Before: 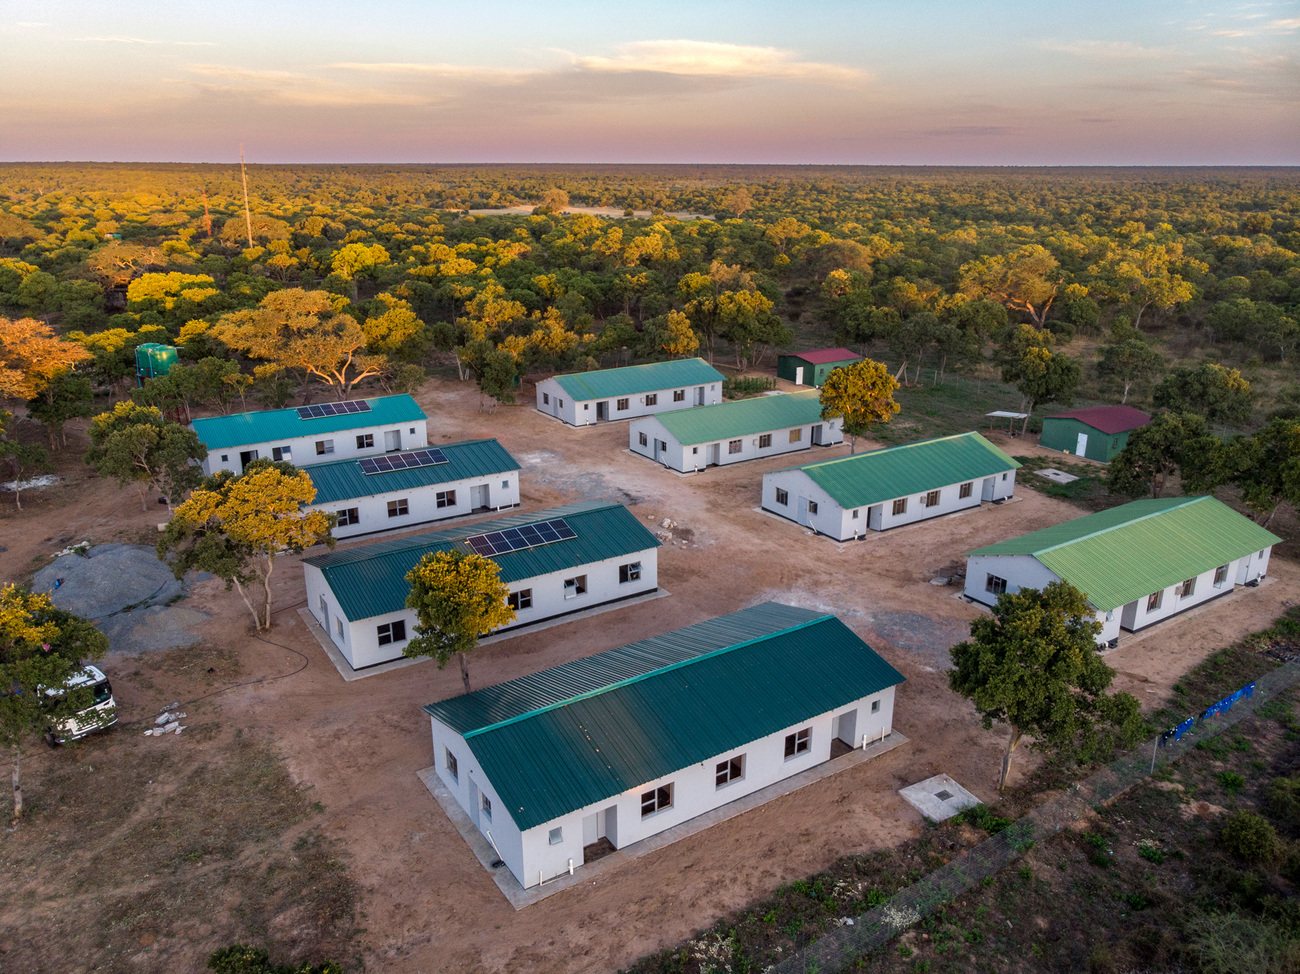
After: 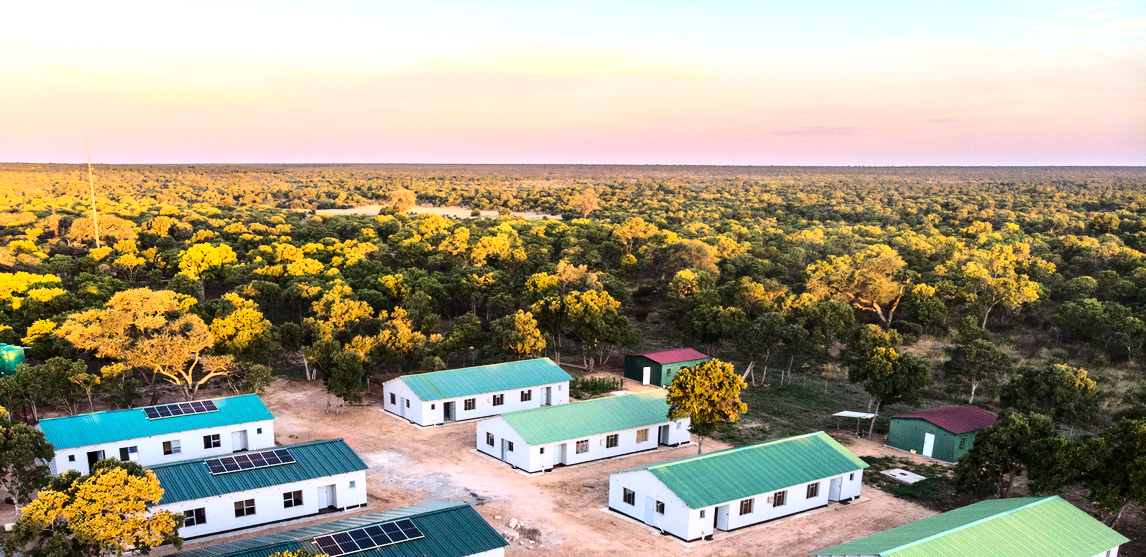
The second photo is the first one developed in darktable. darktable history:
base curve: curves: ch0 [(0, 0) (0.028, 0.03) (0.121, 0.232) (0.46, 0.748) (0.859, 0.968) (1, 1)]
crop and rotate: left 11.812%, bottom 42.776%
tone equalizer: -8 EV -0.75 EV, -7 EV -0.7 EV, -6 EV -0.6 EV, -5 EV -0.4 EV, -3 EV 0.4 EV, -2 EV 0.6 EV, -1 EV 0.7 EV, +0 EV 0.75 EV, edges refinement/feathering 500, mask exposure compensation -1.57 EV, preserve details no
